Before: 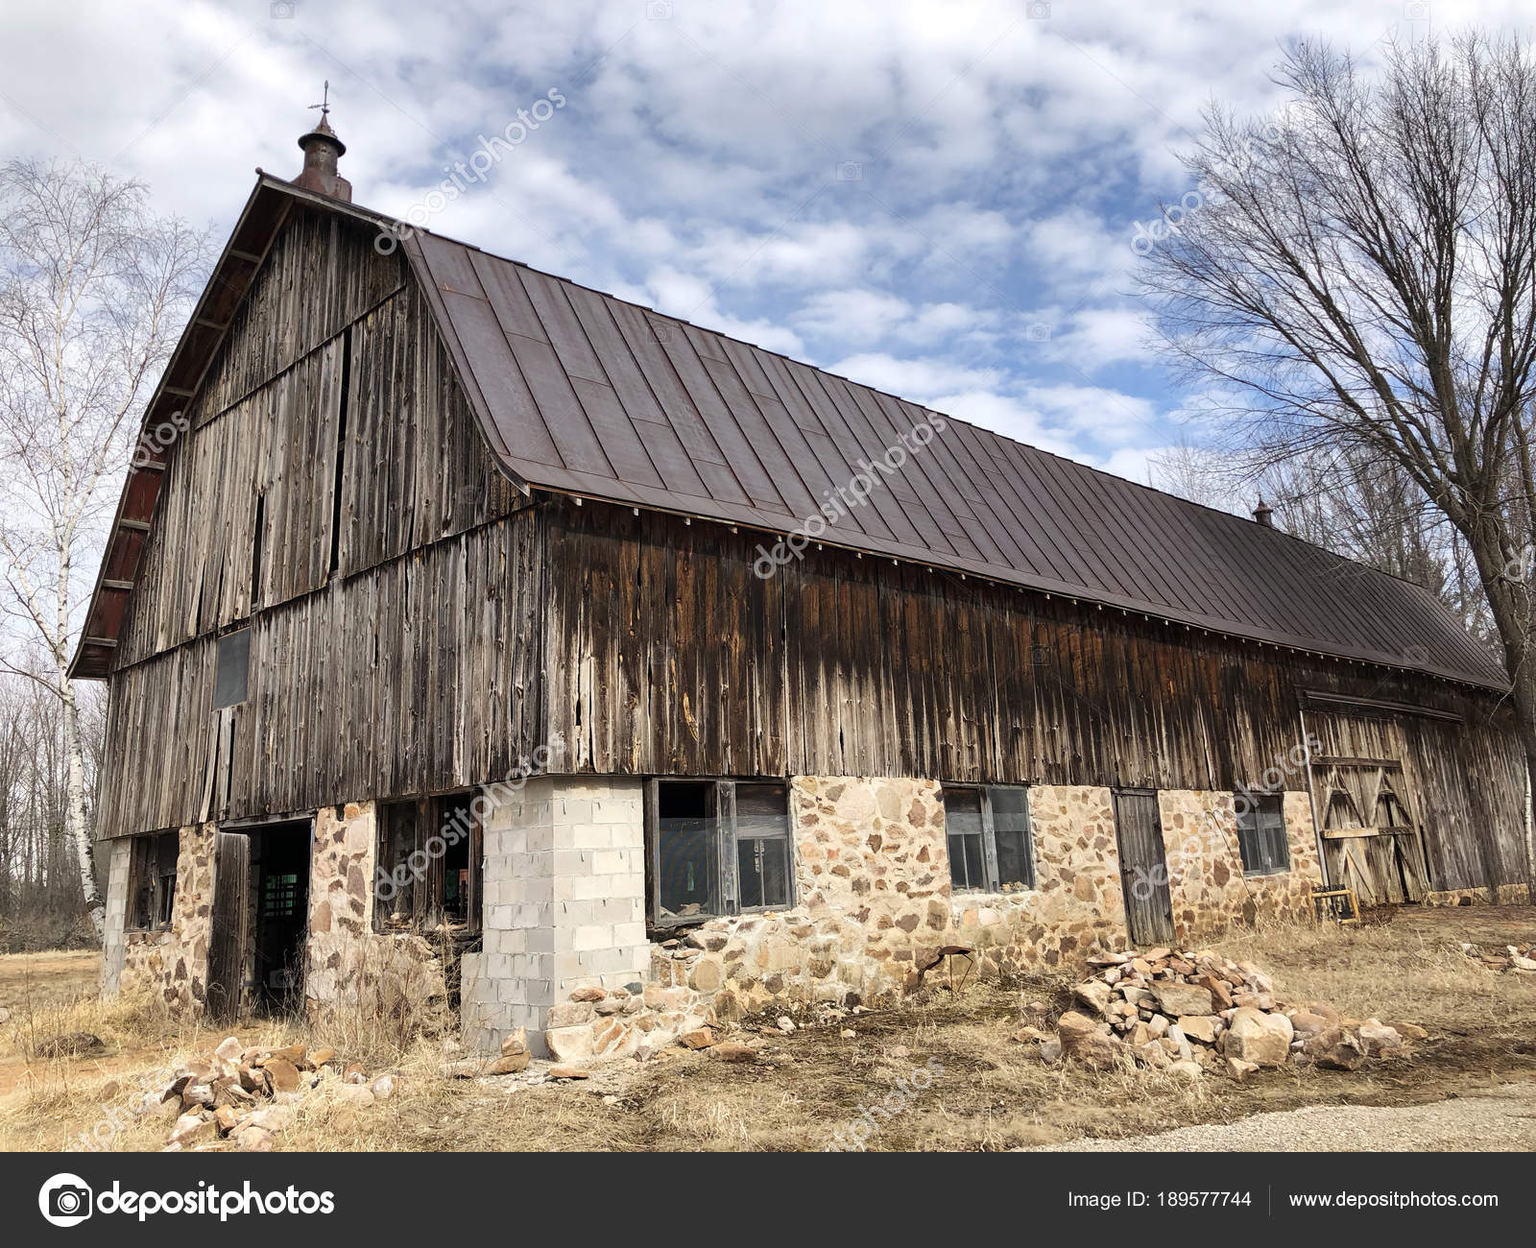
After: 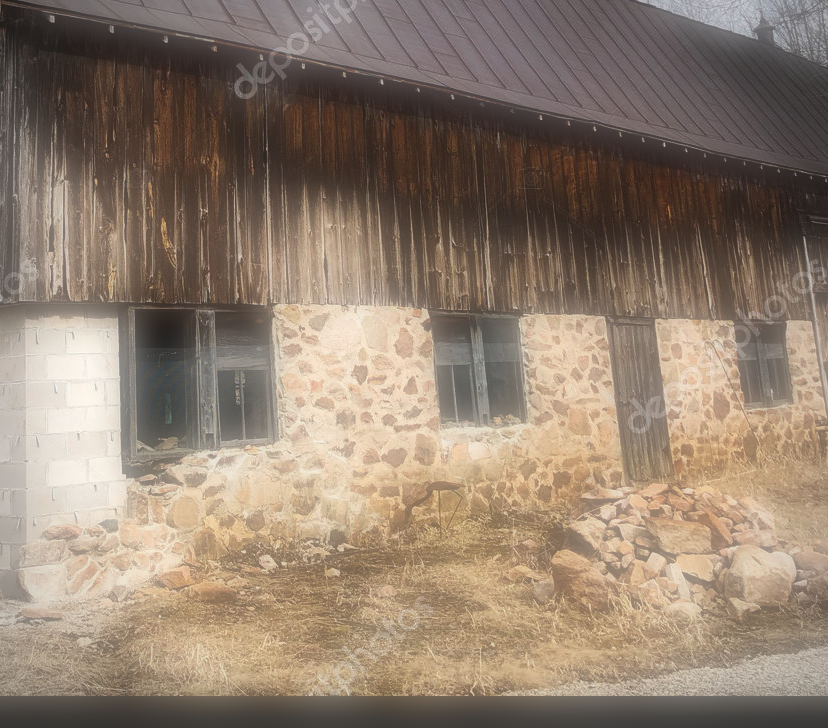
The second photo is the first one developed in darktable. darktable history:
vignetting: fall-off radius 45%, brightness -0.33
soften: on, module defaults
crop: left 34.479%, top 38.822%, right 13.718%, bottom 5.172%
